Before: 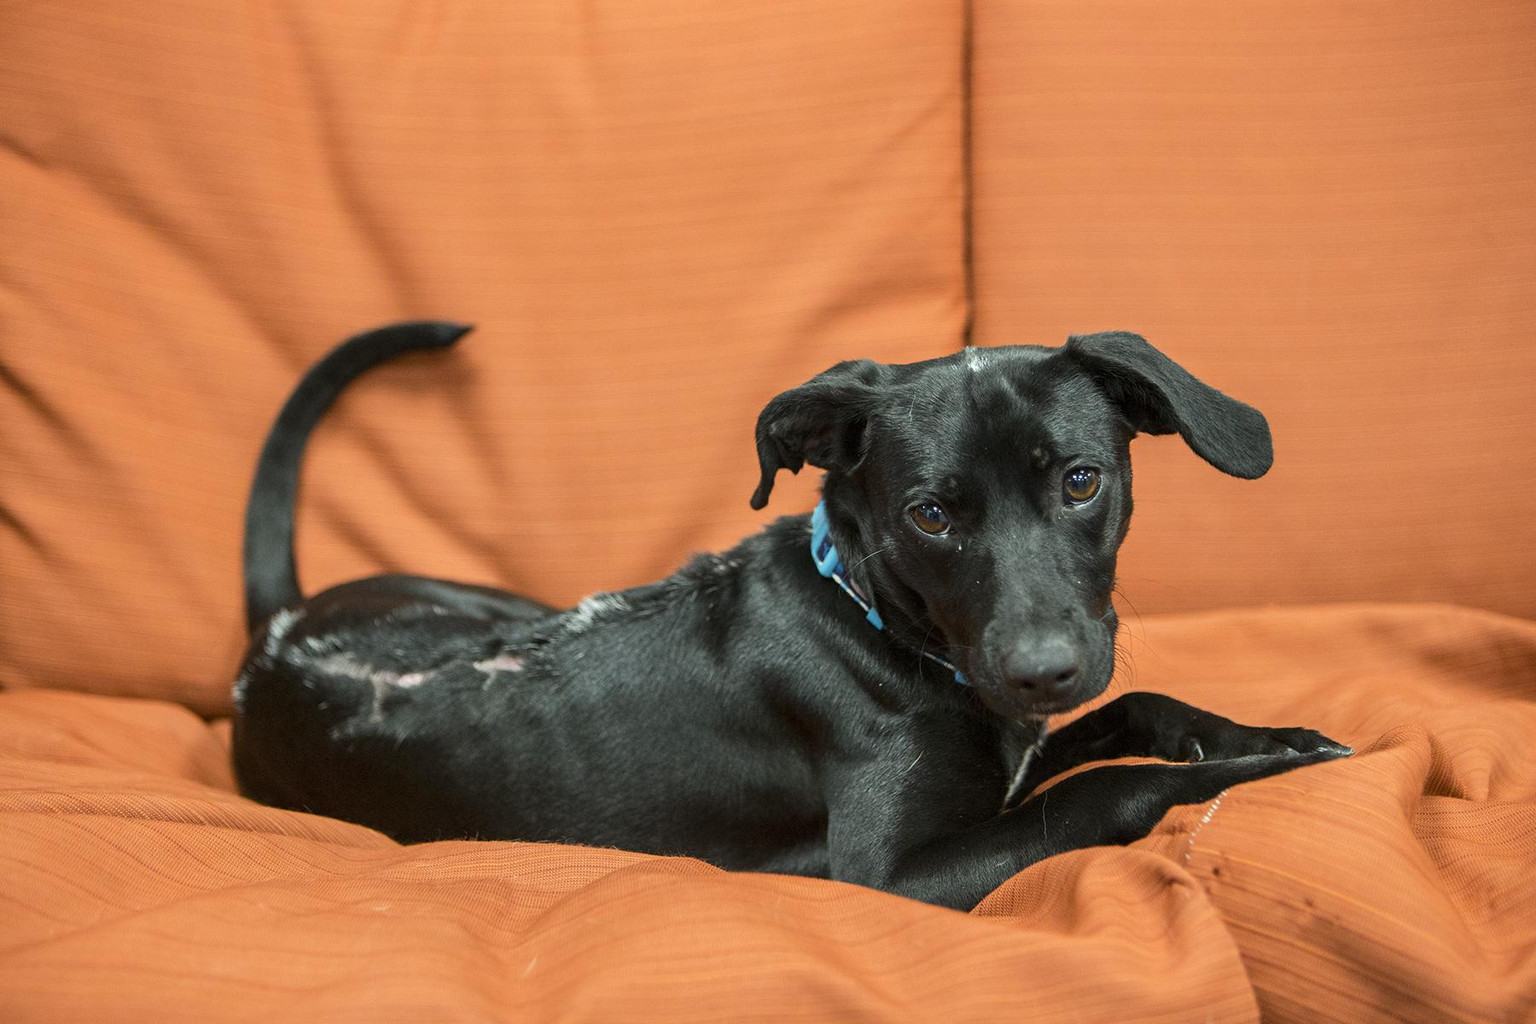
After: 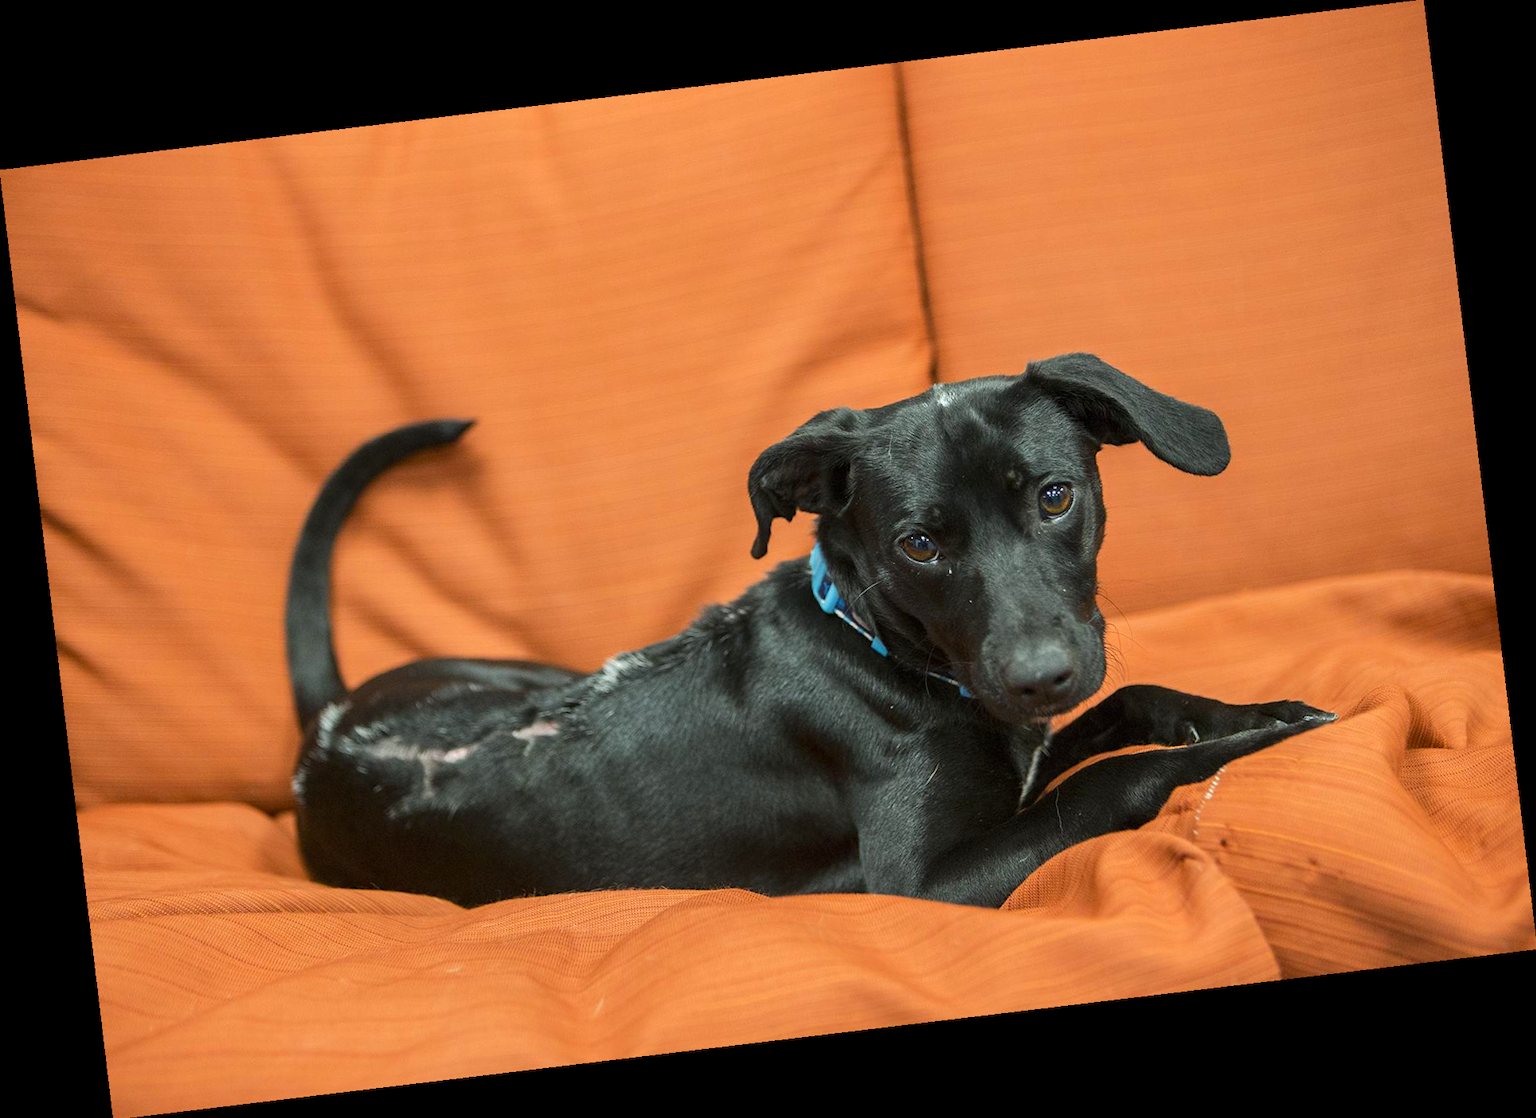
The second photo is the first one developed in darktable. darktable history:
contrast brightness saturation: saturation 0.18
white balance: emerald 1
rotate and perspective: rotation -6.83°, automatic cropping off
